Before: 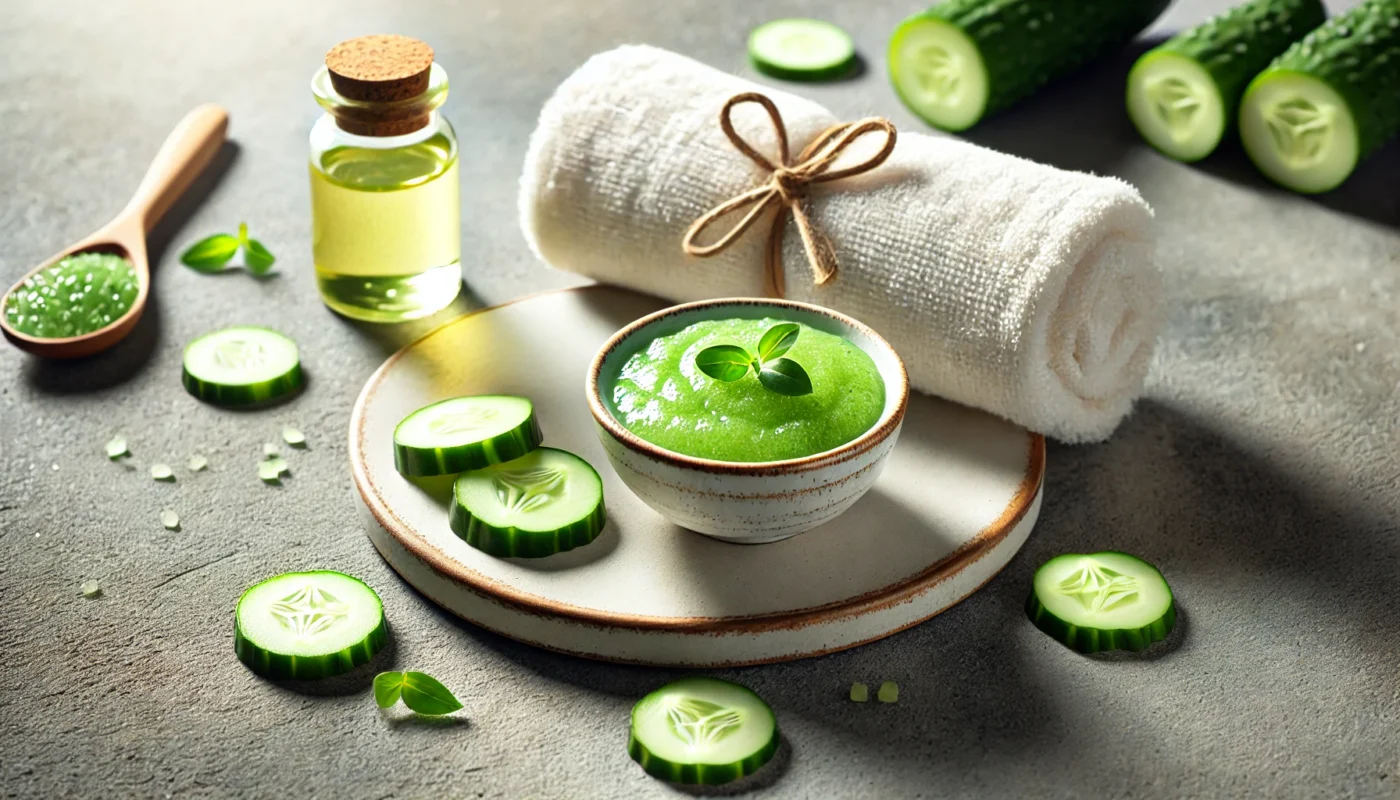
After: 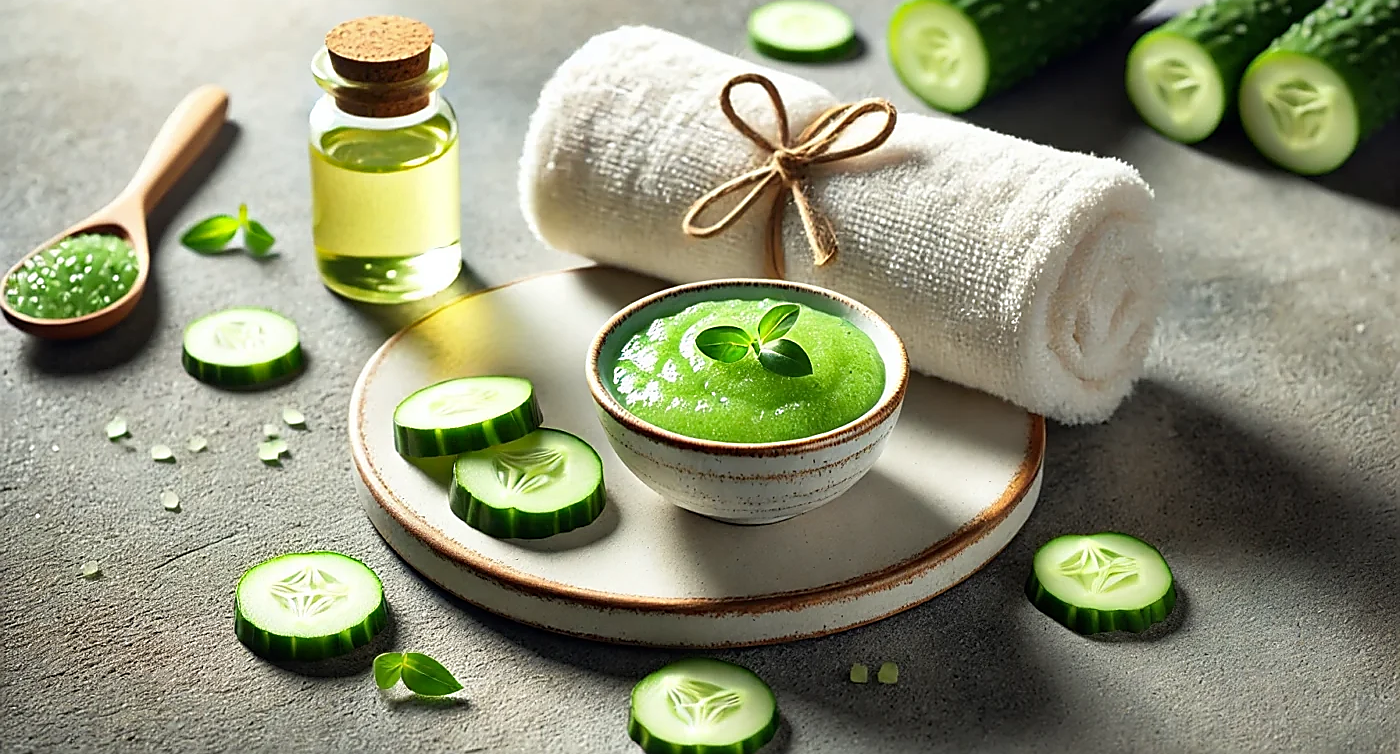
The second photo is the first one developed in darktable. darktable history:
crop and rotate: top 2.552%, bottom 3.149%
shadows and highlights: shadows 37.19, highlights -27.81, soften with gaussian
sharpen: radius 1.367, amount 1.253, threshold 0.722
